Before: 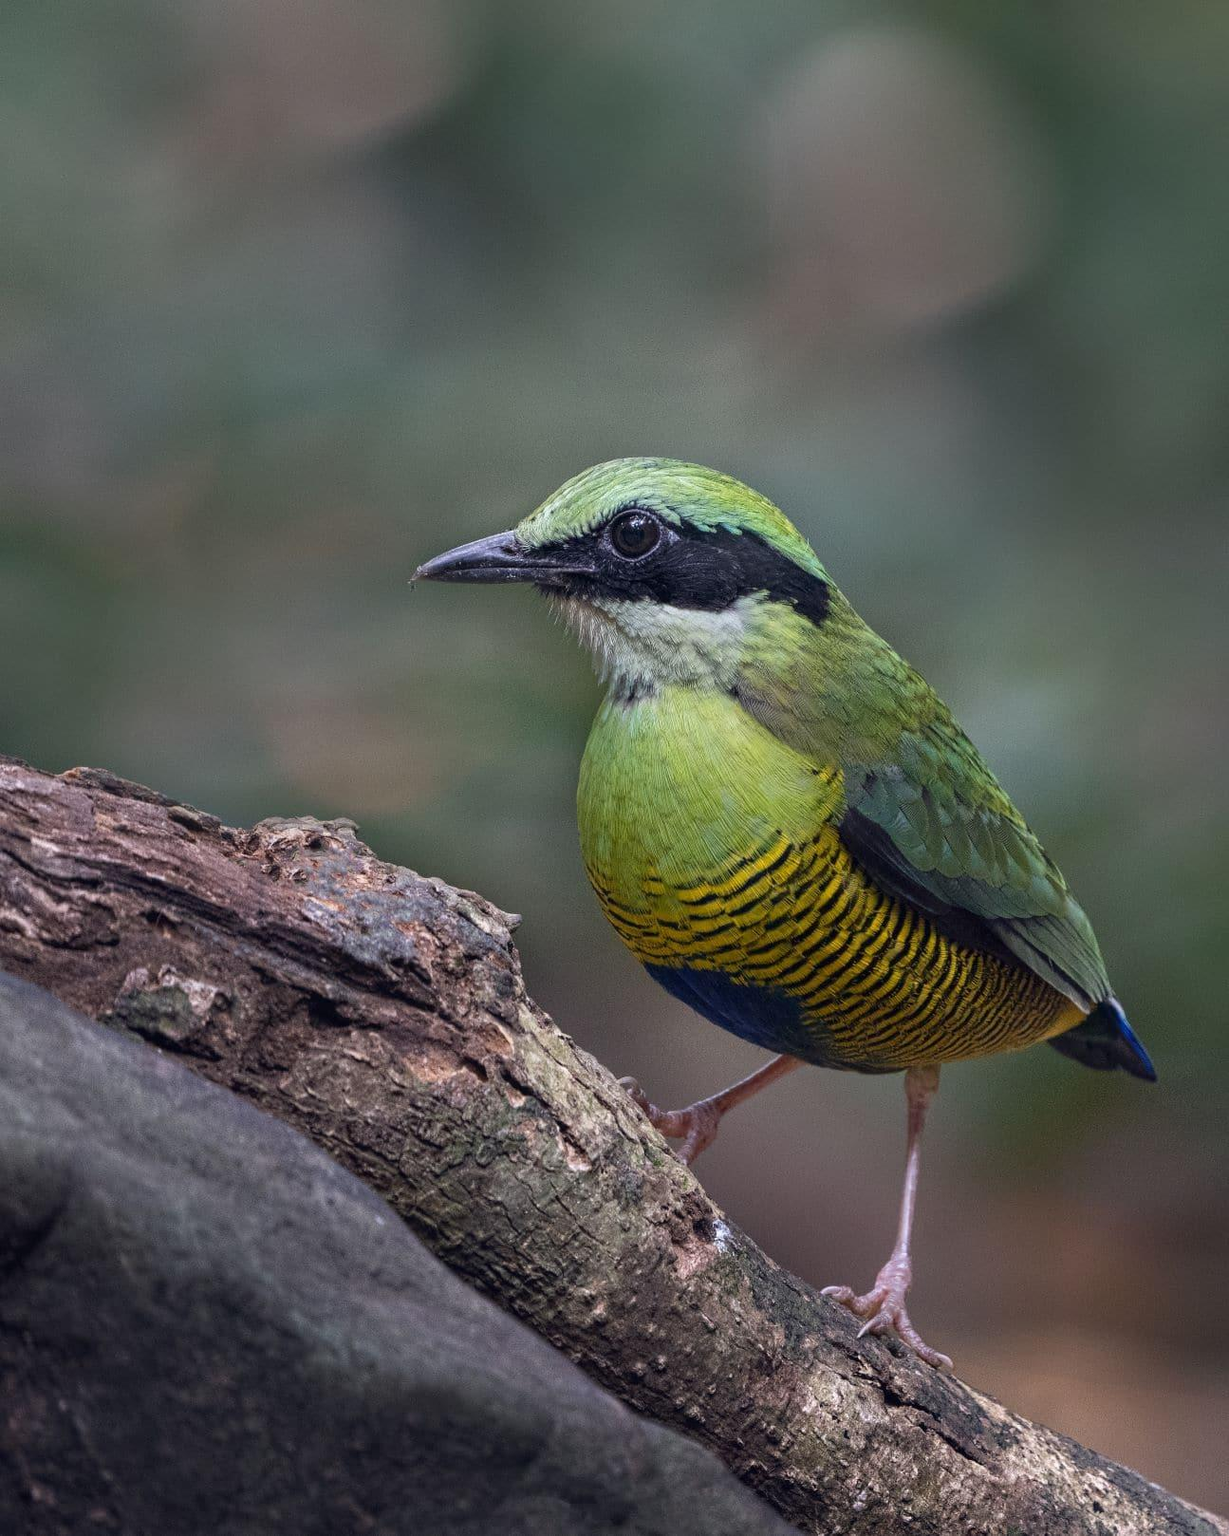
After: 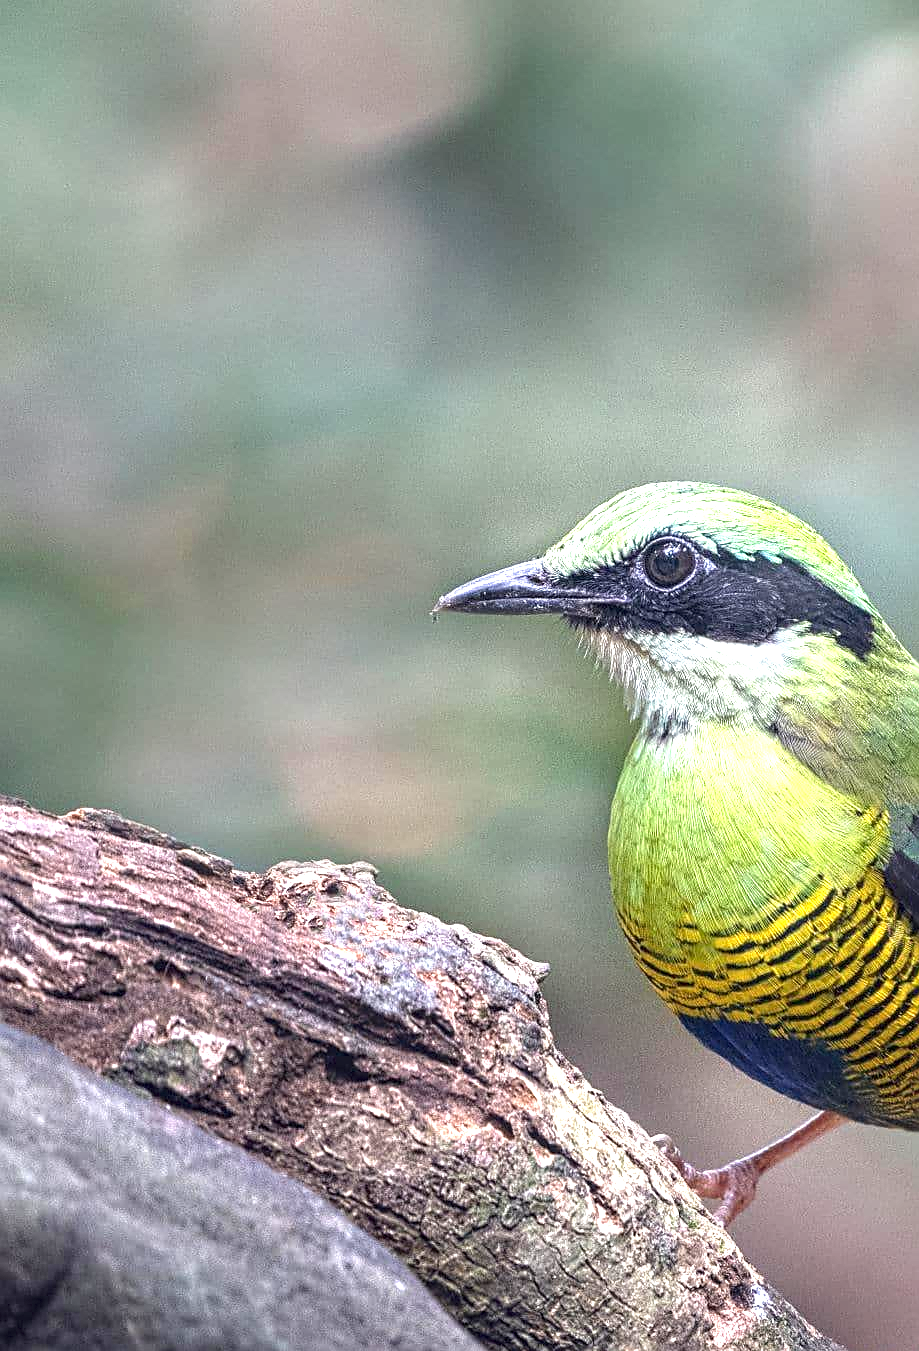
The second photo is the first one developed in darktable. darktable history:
crop: right 29.031%, bottom 16.452%
local contrast: on, module defaults
sharpen: on, module defaults
exposure: black level correction 0, exposure 1.578 EV, compensate exposure bias true, compensate highlight preservation false
